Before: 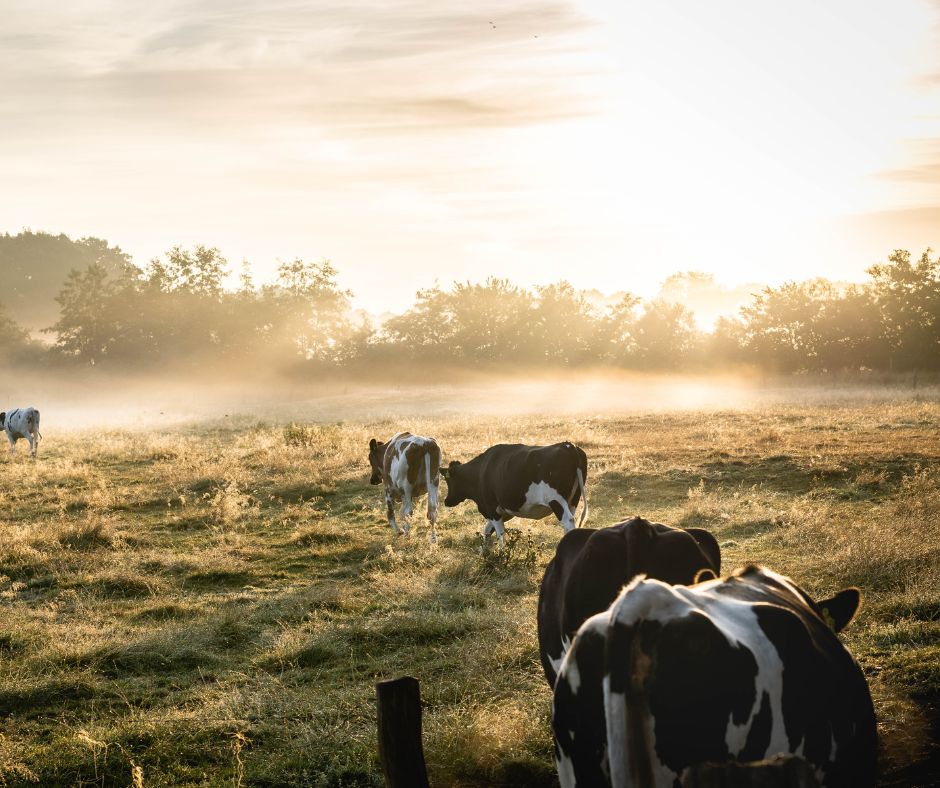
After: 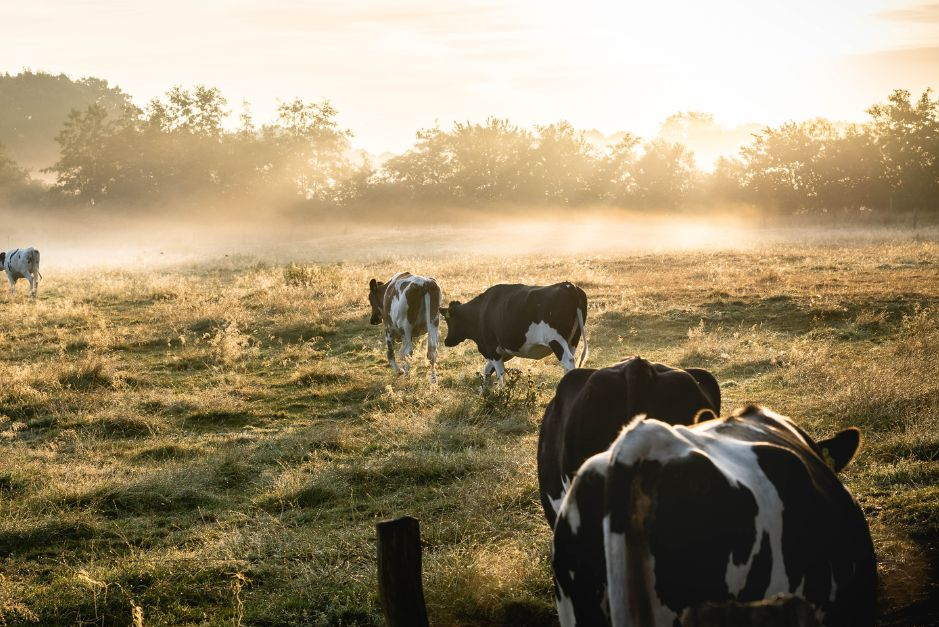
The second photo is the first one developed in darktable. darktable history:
crop and rotate: top 20.355%
